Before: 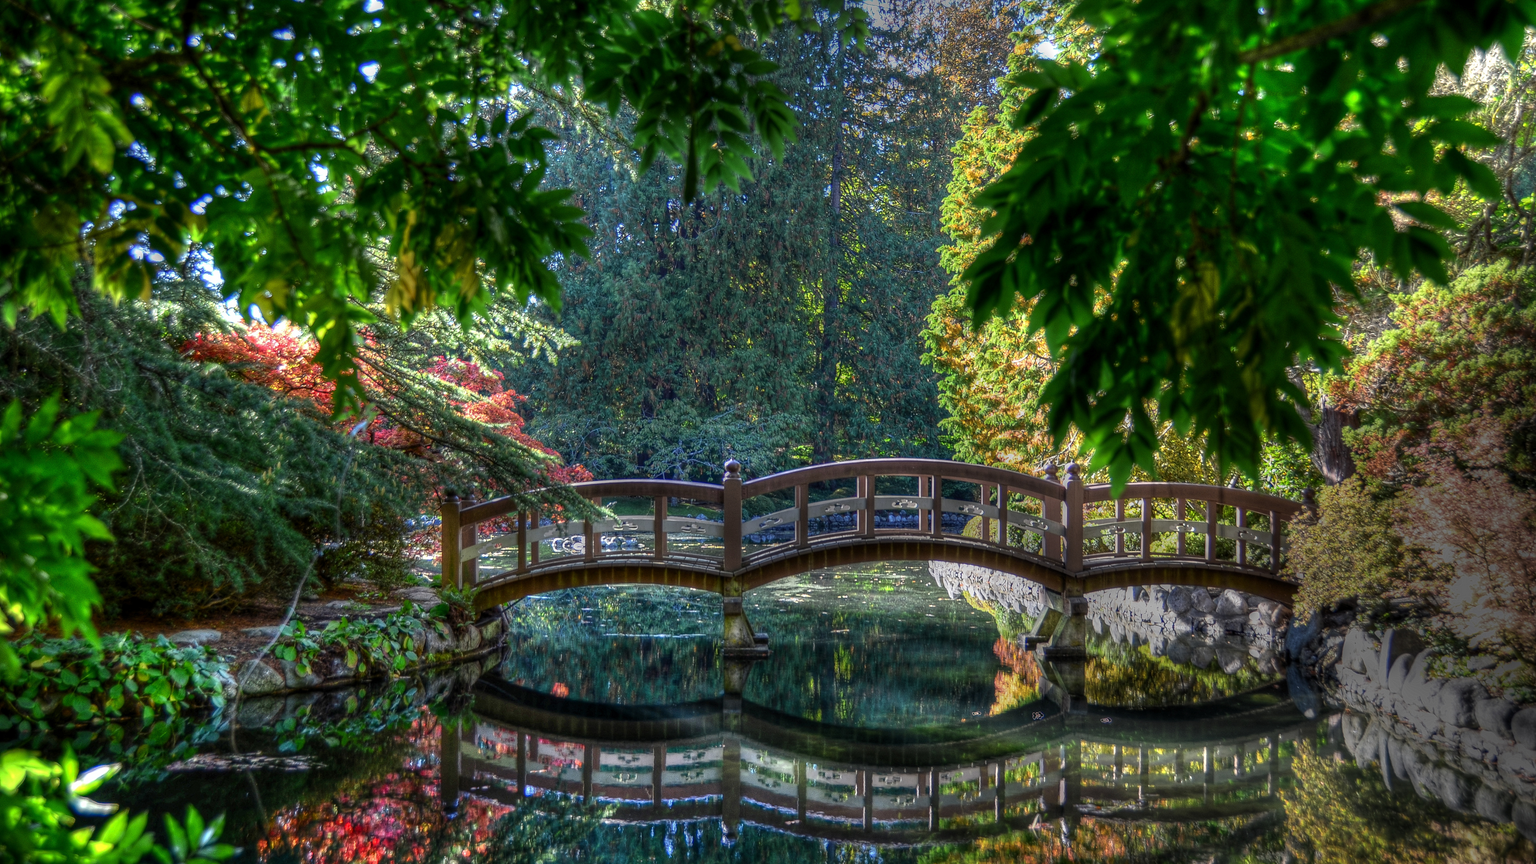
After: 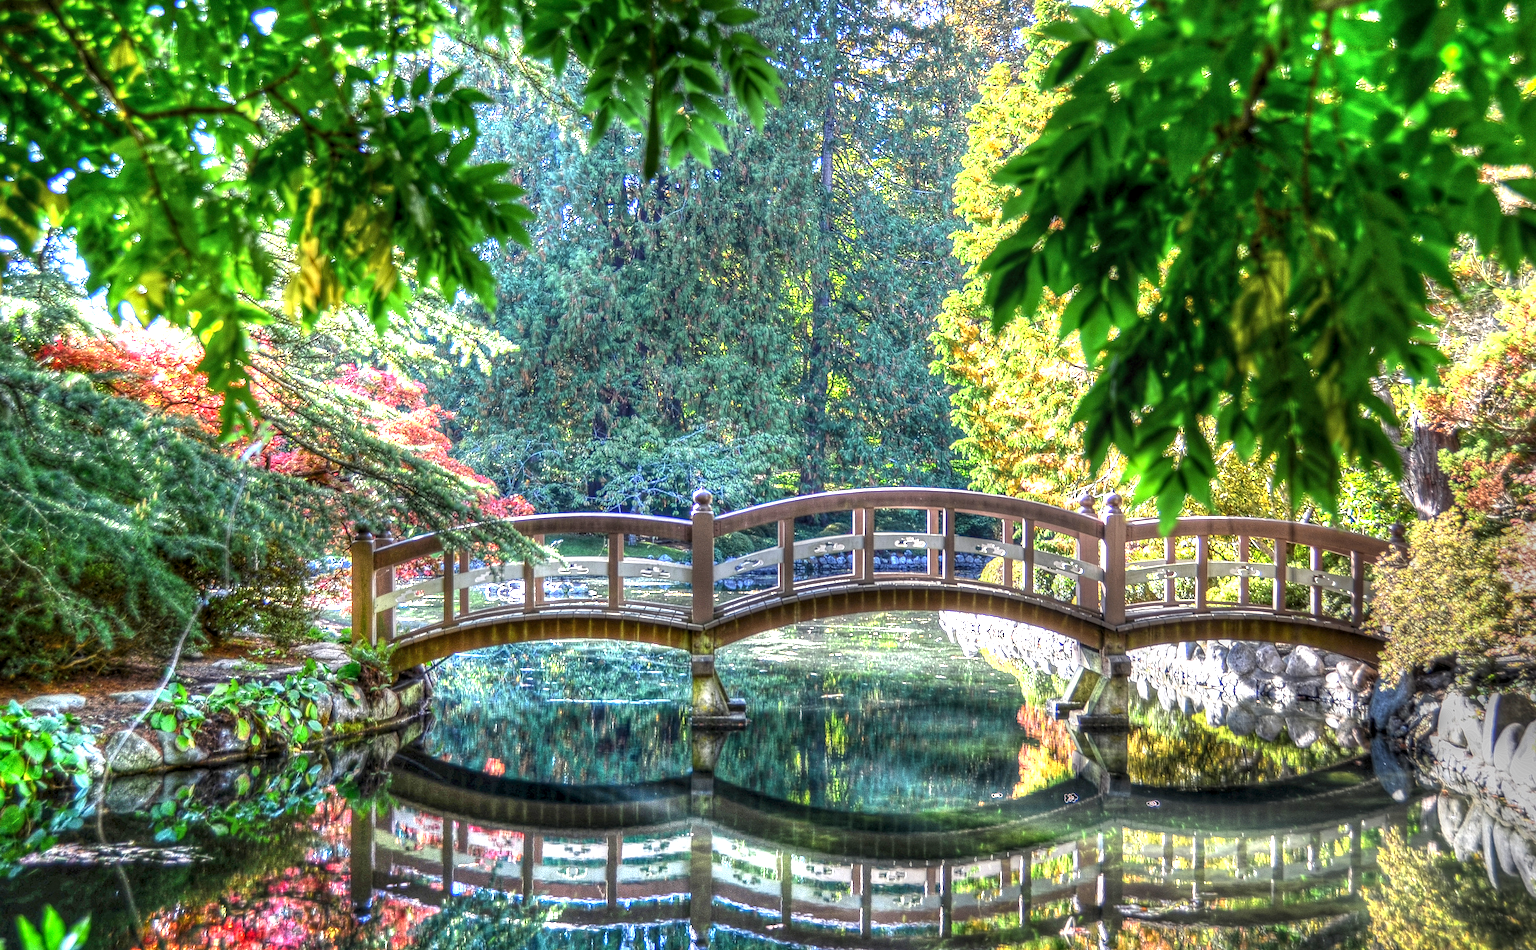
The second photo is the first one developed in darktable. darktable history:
exposure: black level correction 0, exposure 1.749 EV, compensate exposure bias true, compensate highlight preservation false
local contrast: on, module defaults
crop: left 9.812%, top 6.341%, right 7.296%, bottom 2.472%
